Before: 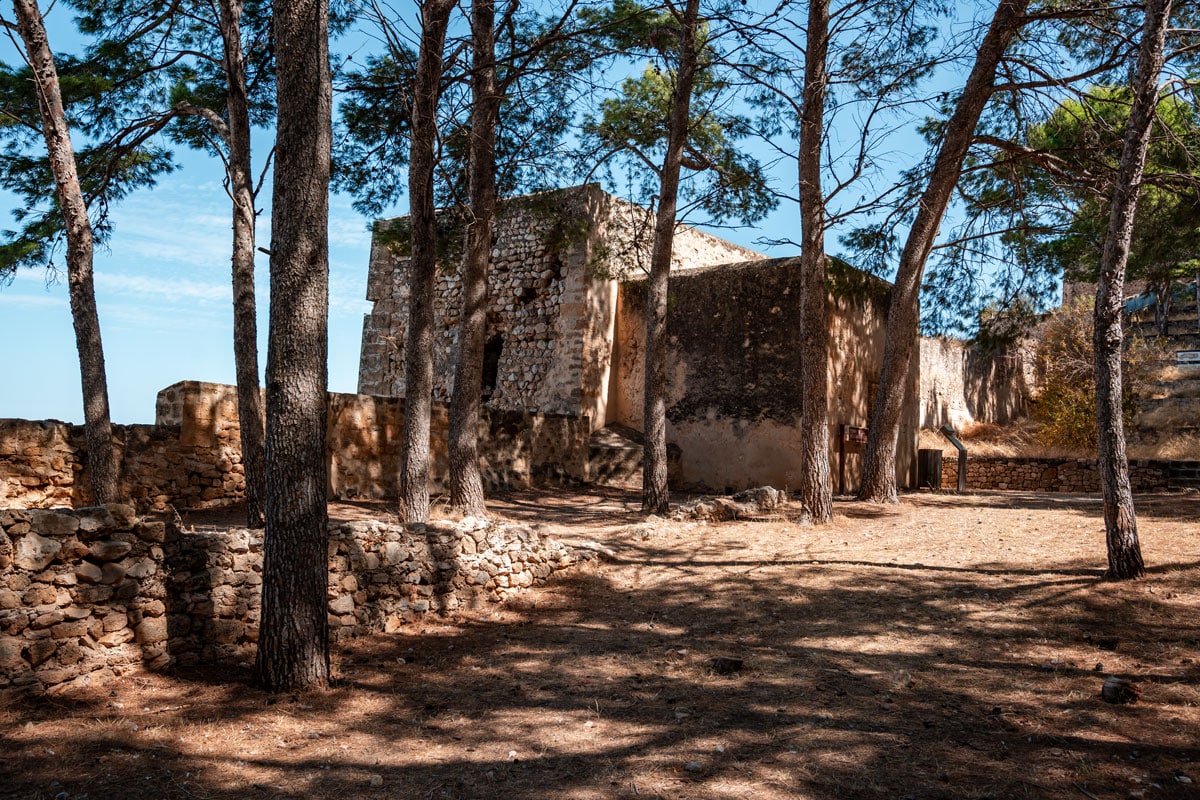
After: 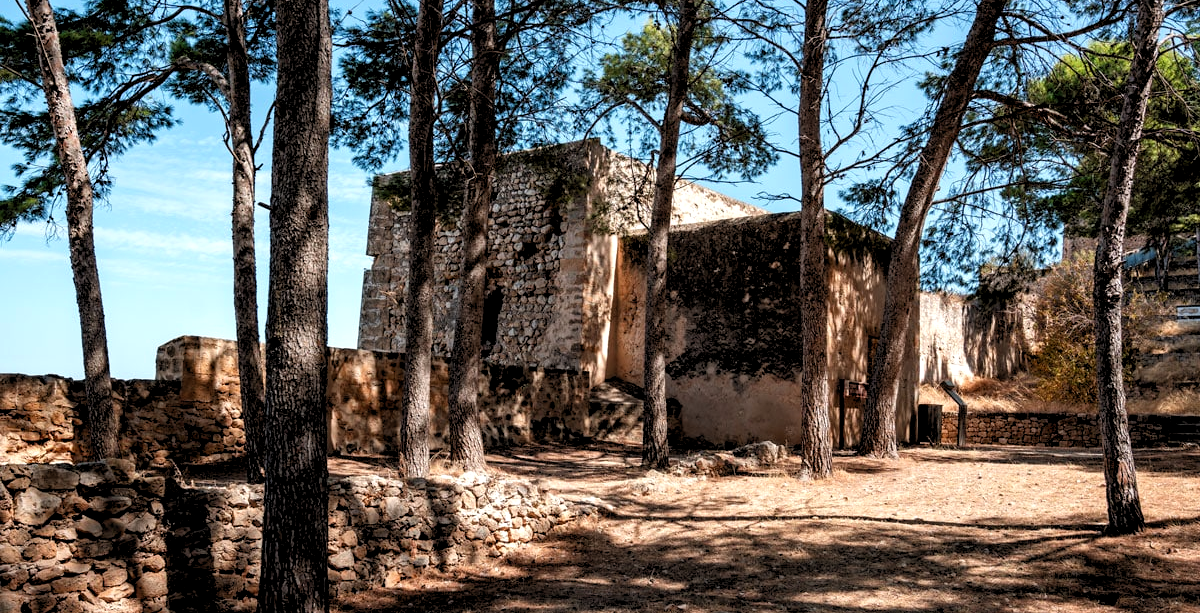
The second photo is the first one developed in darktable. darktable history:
crop: top 5.667%, bottom 17.637%
rgb levels: levels [[0.01, 0.419, 0.839], [0, 0.5, 1], [0, 0.5, 1]]
